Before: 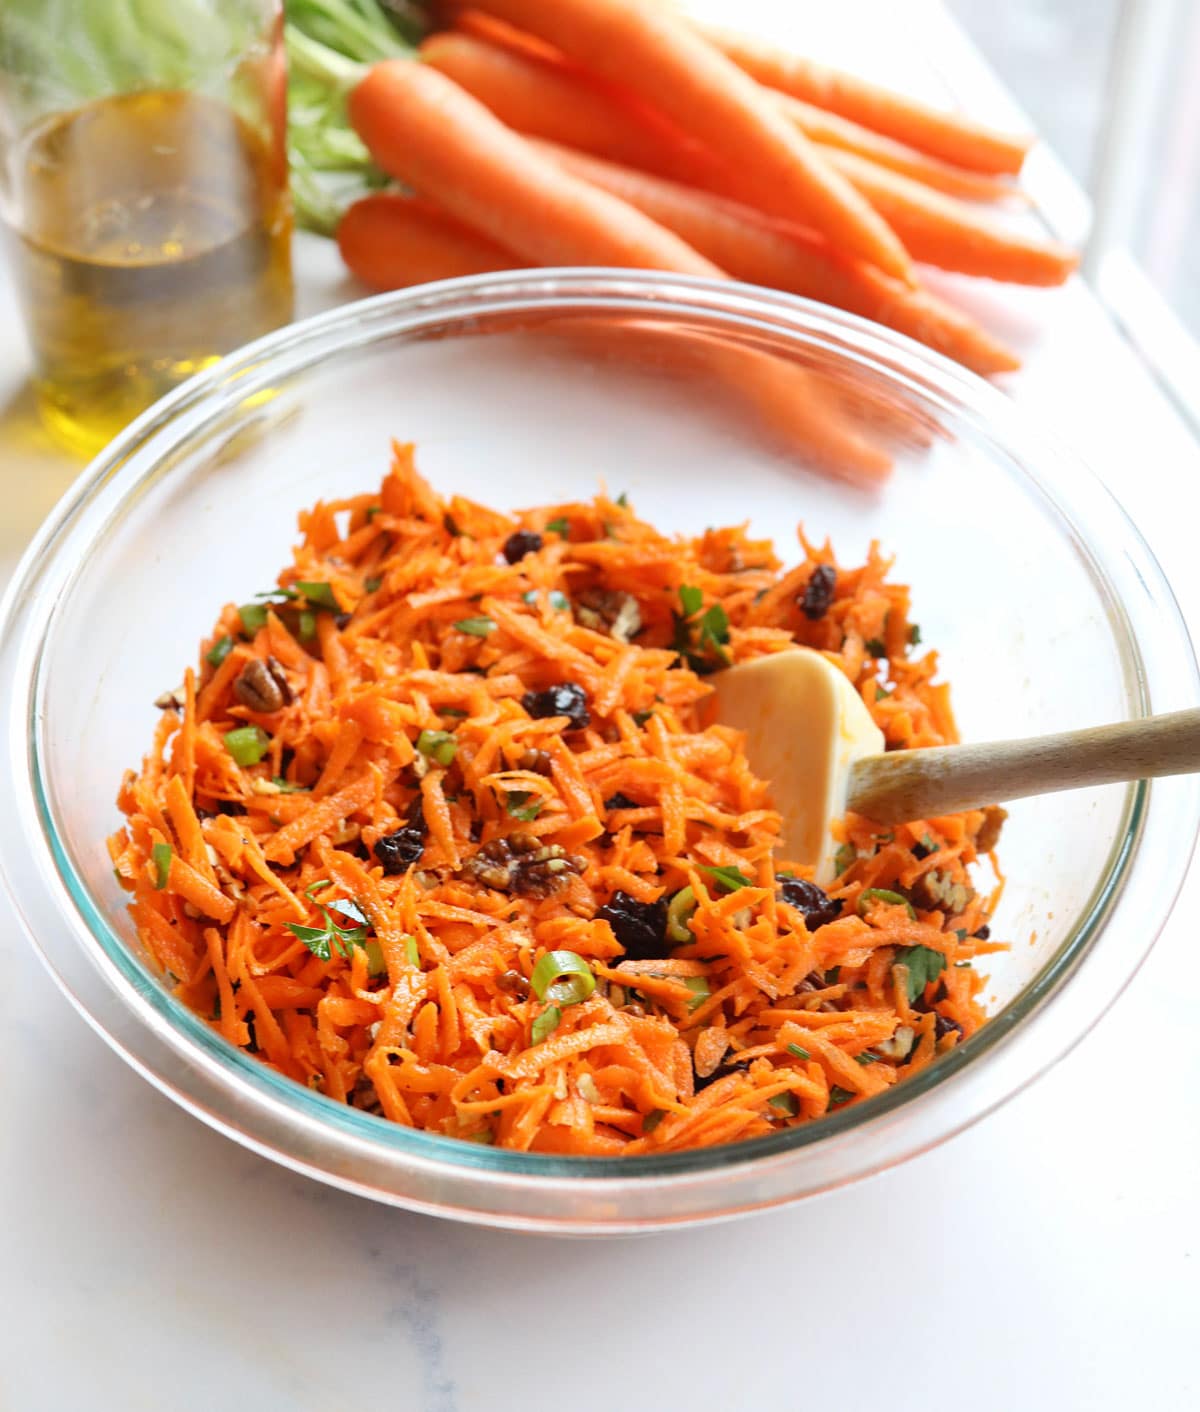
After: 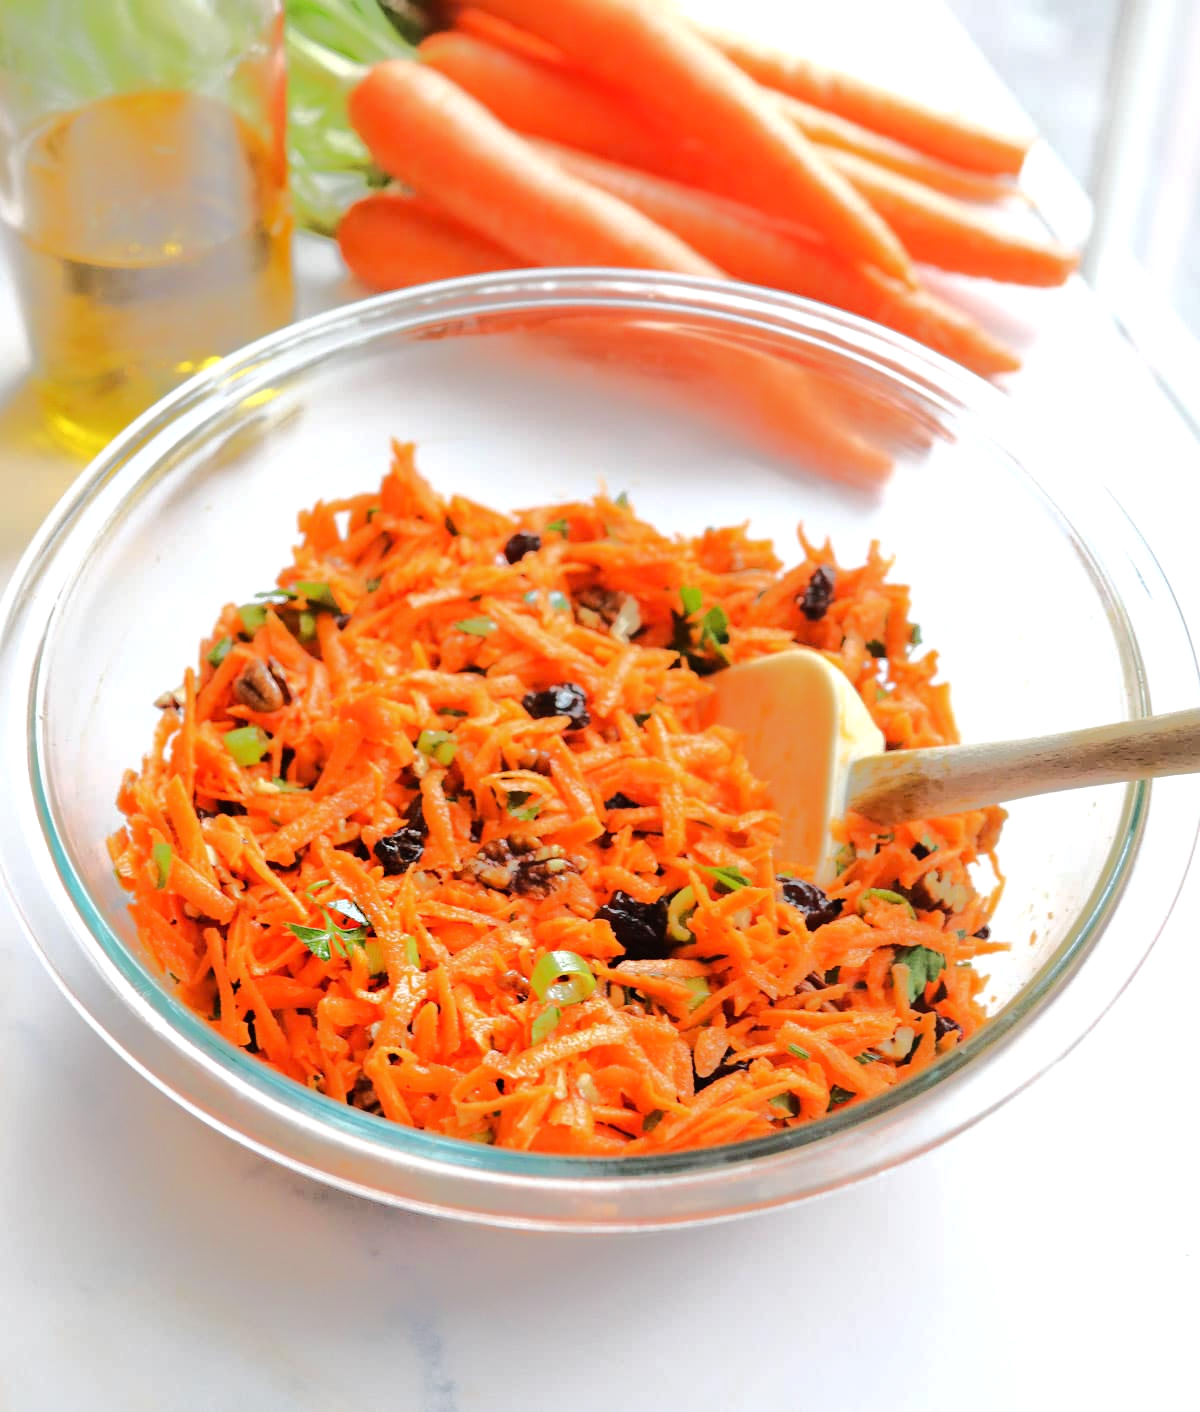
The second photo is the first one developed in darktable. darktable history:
tone equalizer: -8 EV -0.514 EV, -7 EV -0.296 EV, -6 EV -0.094 EV, -5 EV 0.397 EV, -4 EV 0.992 EV, -3 EV 0.775 EV, -2 EV -0.014 EV, -1 EV 0.145 EV, +0 EV -0.033 EV, edges refinement/feathering 500, mask exposure compensation -1.57 EV, preserve details no
